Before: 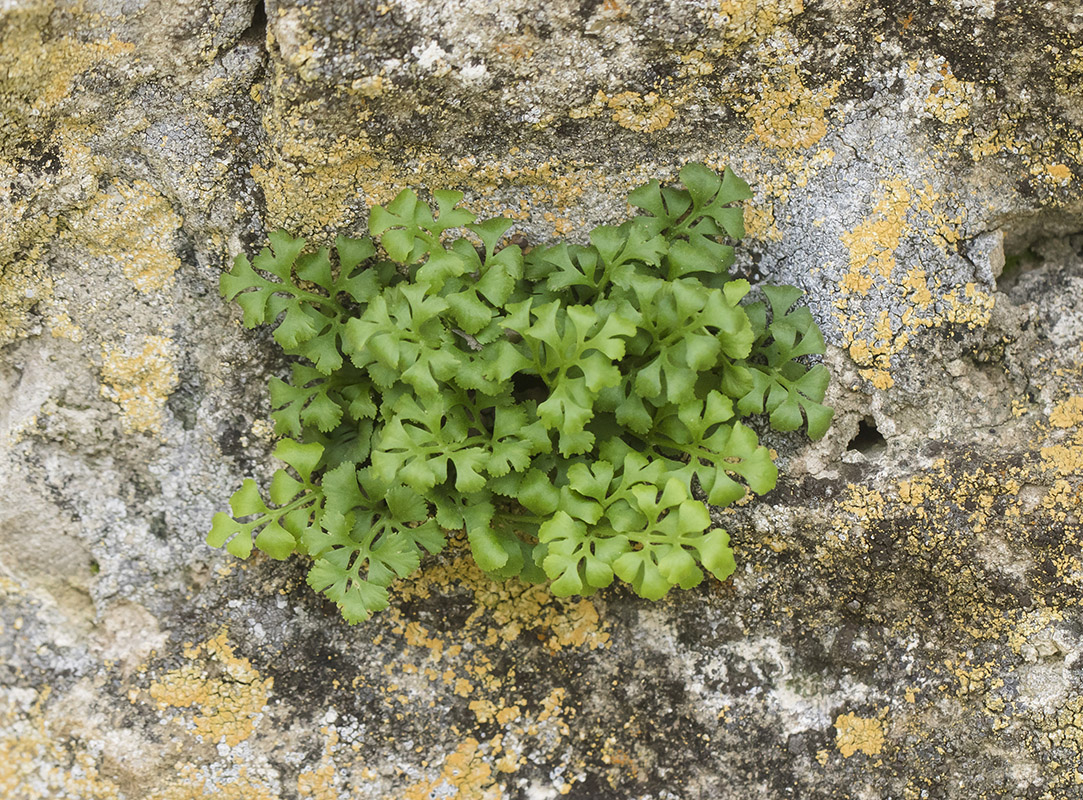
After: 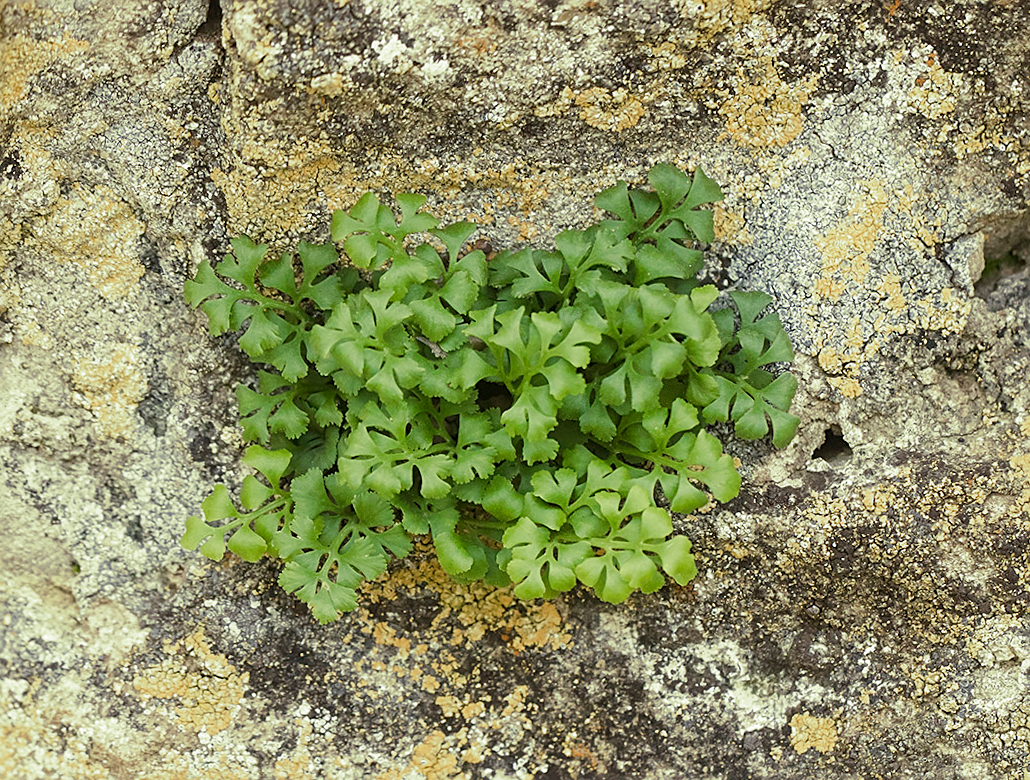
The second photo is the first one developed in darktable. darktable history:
sharpen: on, module defaults
split-toning: shadows › hue 290.82°, shadows › saturation 0.34, highlights › saturation 0.38, balance 0, compress 50%
rotate and perspective: rotation 0.074°, lens shift (vertical) 0.096, lens shift (horizontal) -0.041, crop left 0.043, crop right 0.952, crop top 0.024, crop bottom 0.979
